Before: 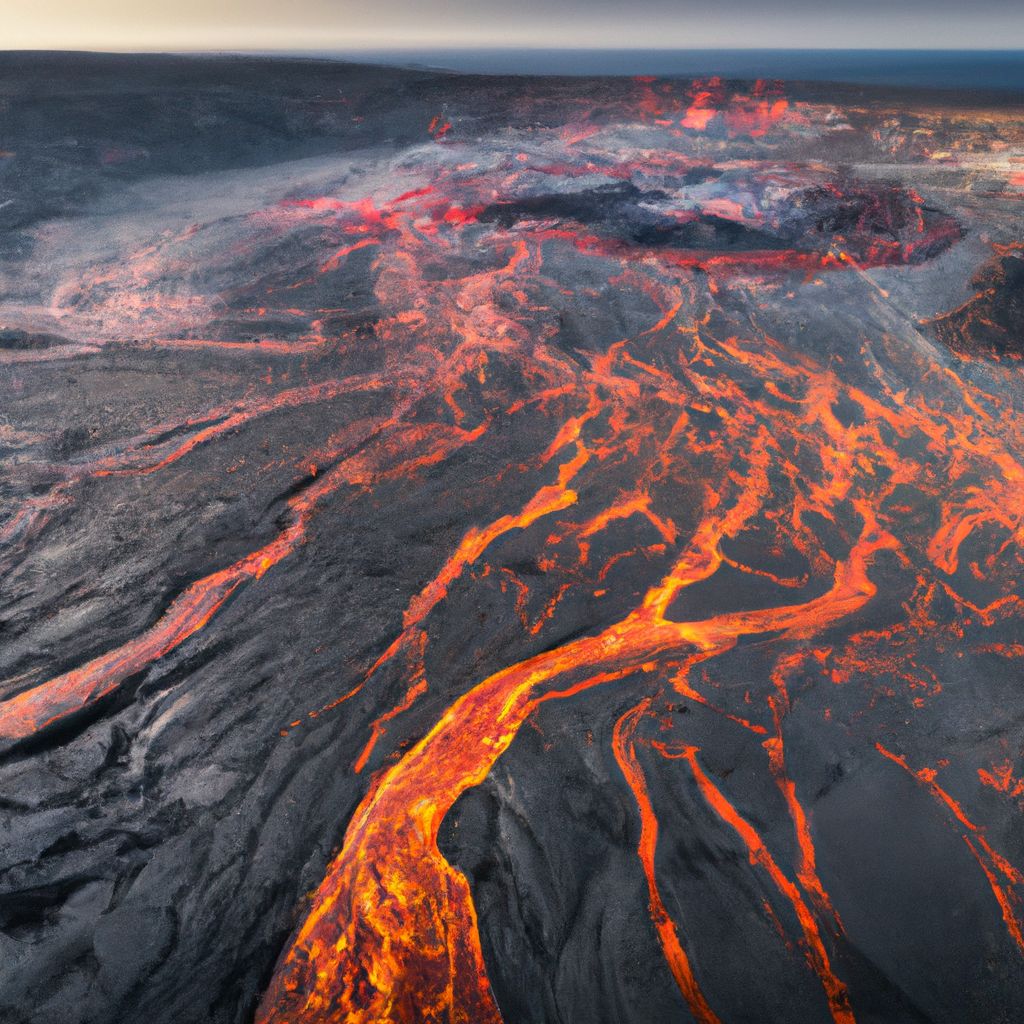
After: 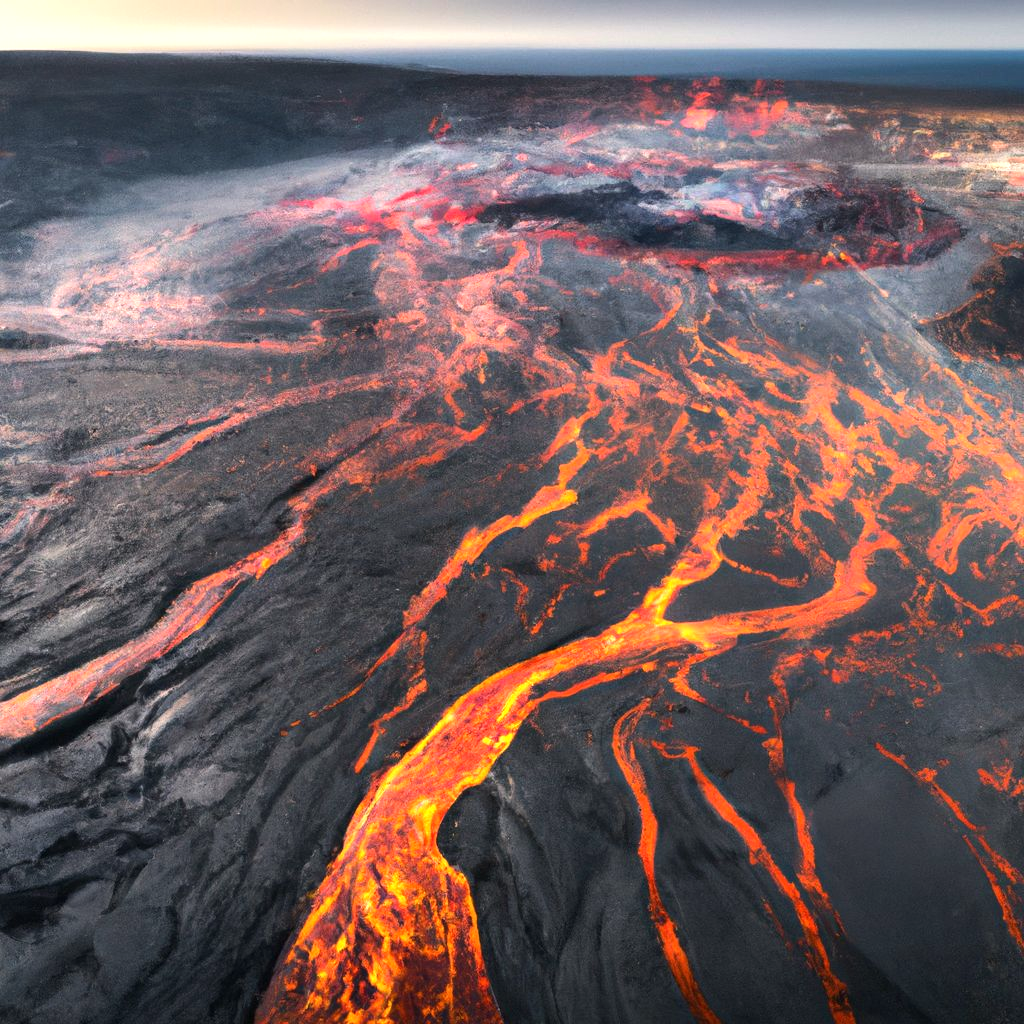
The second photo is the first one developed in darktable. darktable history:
white balance: red 1.009, blue 0.985
tone equalizer: -8 EV 0.001 EV, -7 EV -0.002 EV, -6 EV 0.002 EV, -5 EV -0.03 EV, -4 EV -0.116 EV, -3 EV -0.169 EV, -2 EV 0.24 EV, -1 EV 0.702 EV, +0 EV 0.493 EV
